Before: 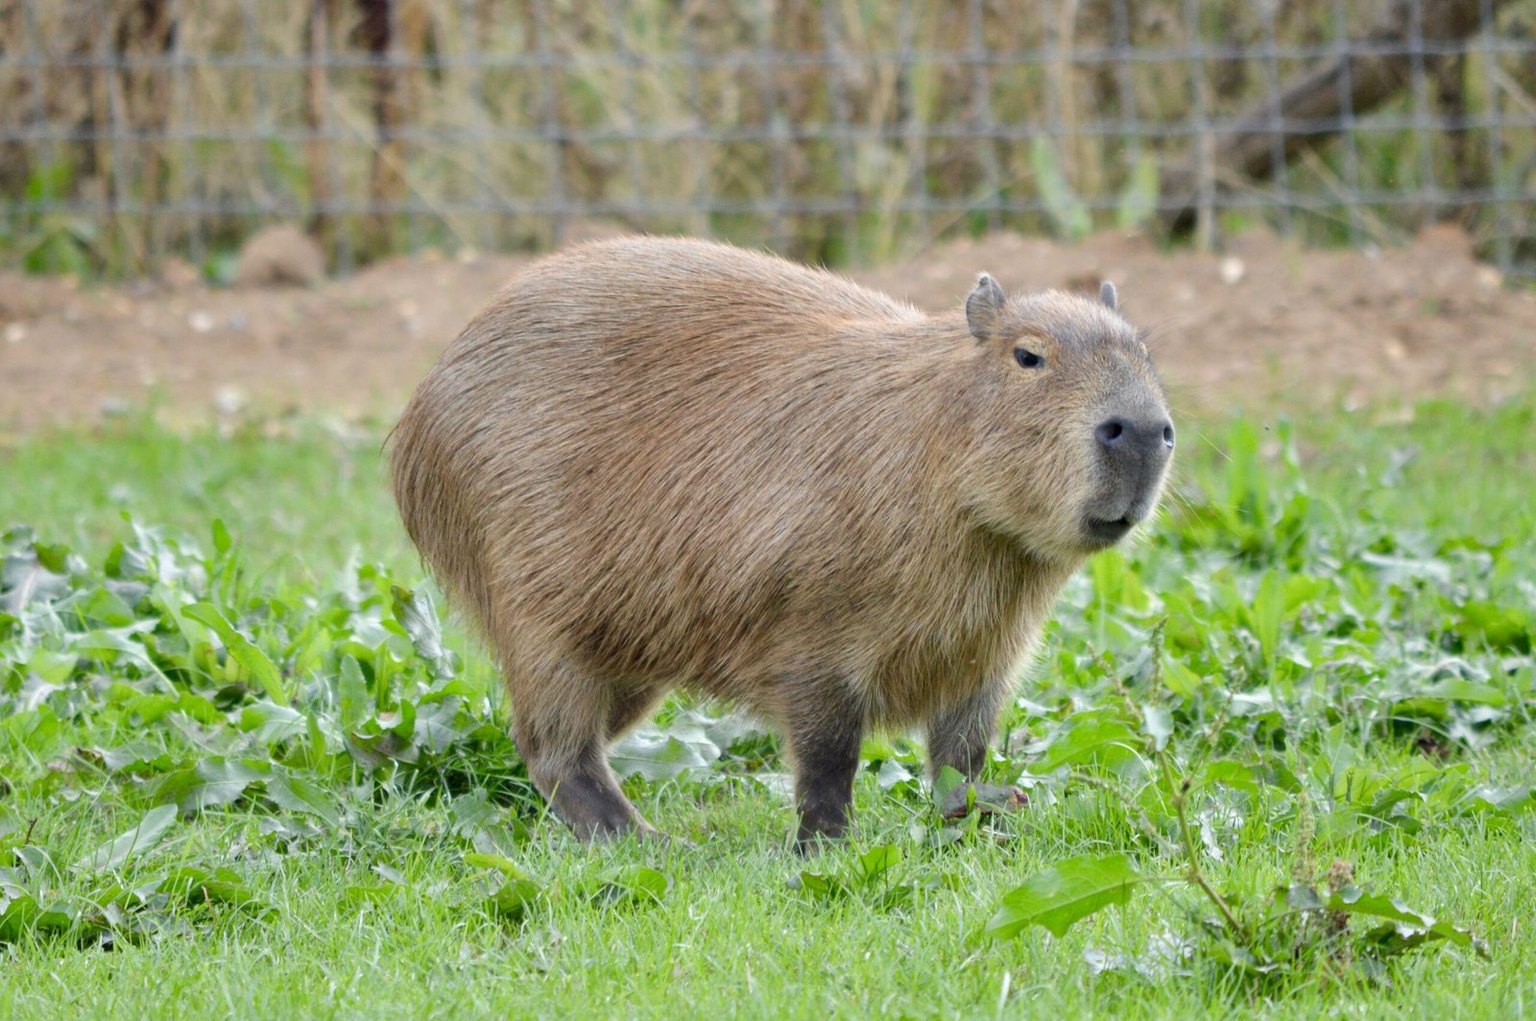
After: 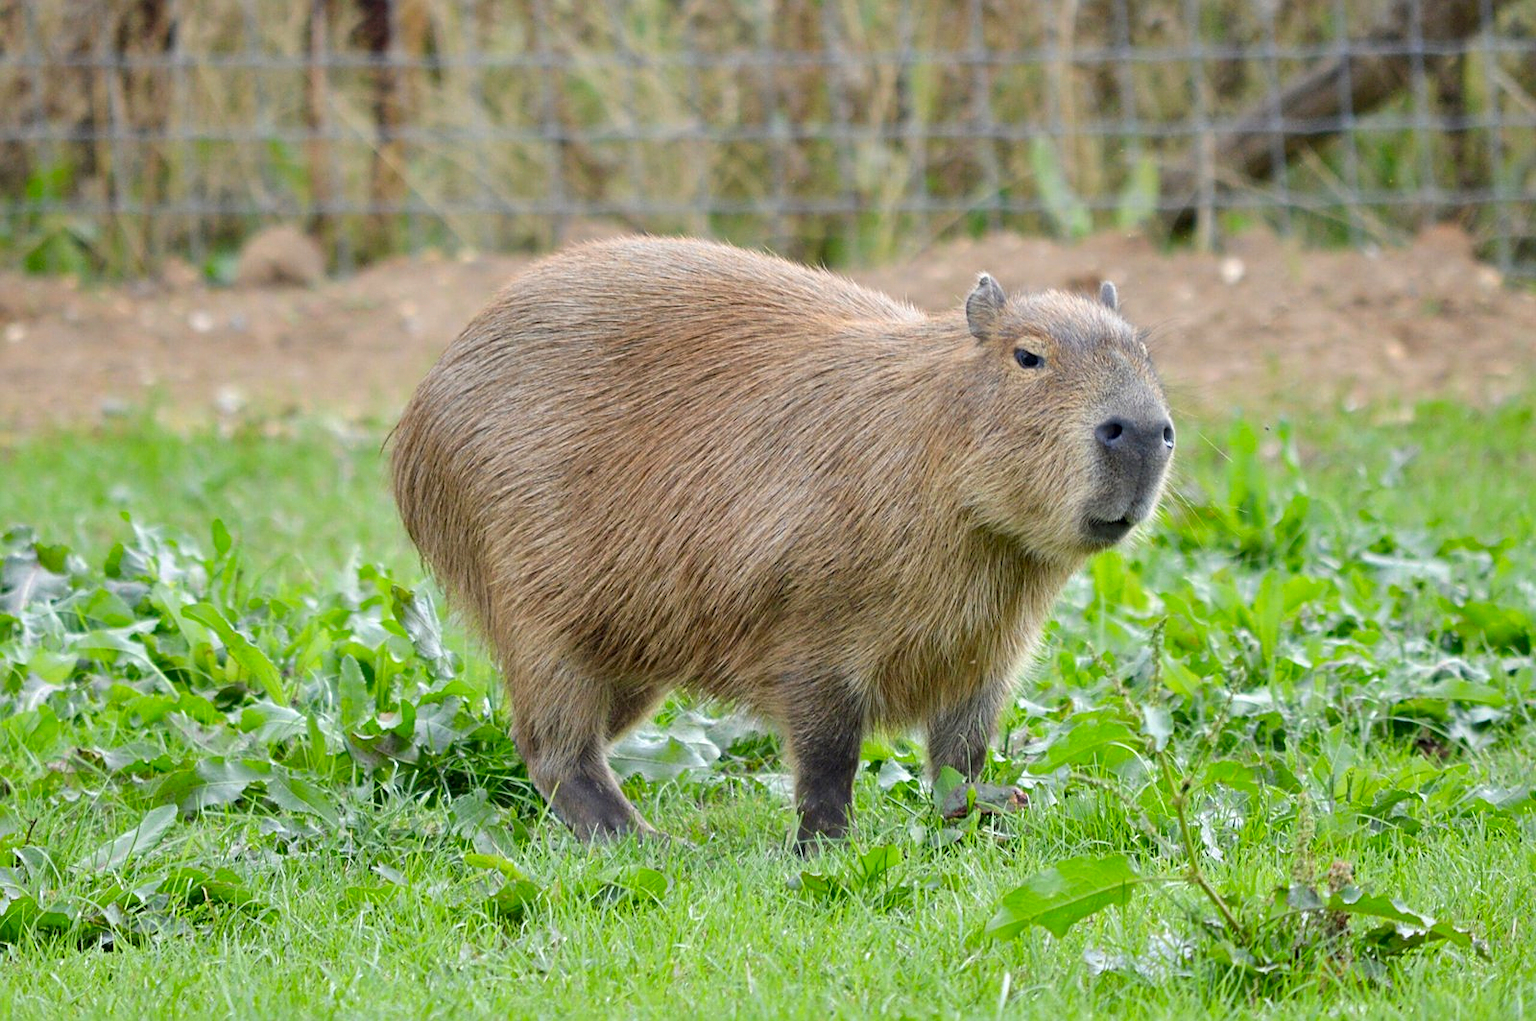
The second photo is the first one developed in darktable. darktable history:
contrast brightness saturation: saturation 0.178
sharpen: on, module defaults
